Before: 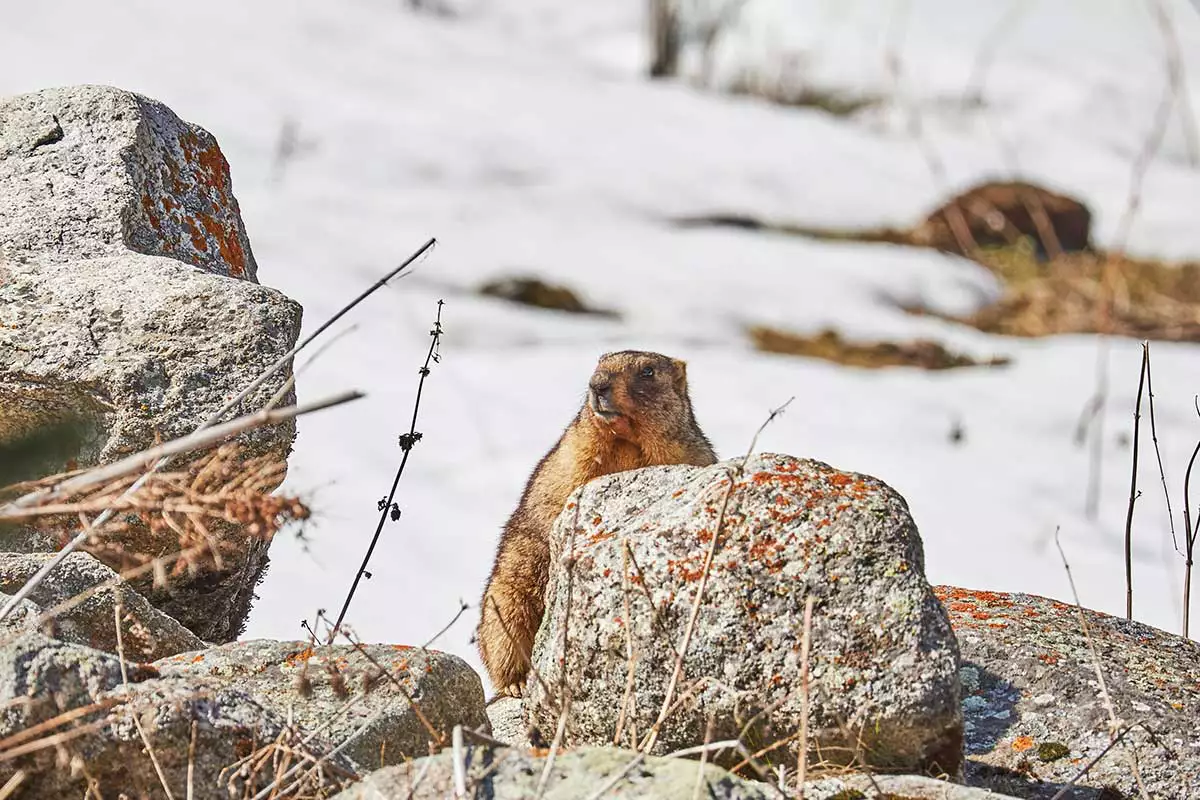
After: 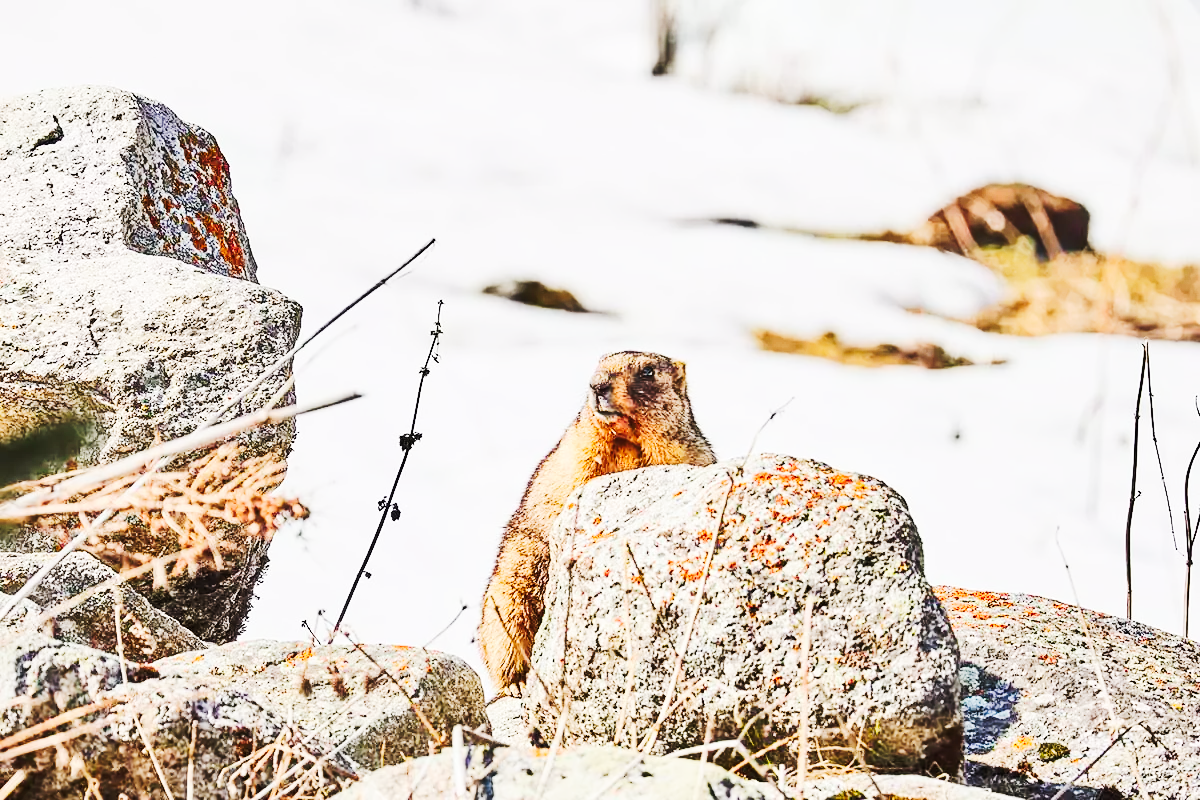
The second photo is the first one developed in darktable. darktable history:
rgb curve: curves: ch0 [(0, 0) (0.284, 0.292) (0.505, 0.644) (1, 1)], compensate middle gray true
tone curve: curves: ch0 [(0, 0) (0.003, 0.005) (0.011, 0.011) (0.025, 0.02) (0.044, 0.03) (0.069, 0.041) (0.1, 0.062) (0.136, 0.089) (0.177, 0.135) (0.224, 0.189) (0.277, 0.259) (0.335, 0.373) (0.399, 0.499) (0.468, 0.622) (0.543, 0.724) (0.623, 0.807) (0.709, 0.868) (0.801, 0.916) (0.898, 0.964) (1, 1)], preserve colors none
